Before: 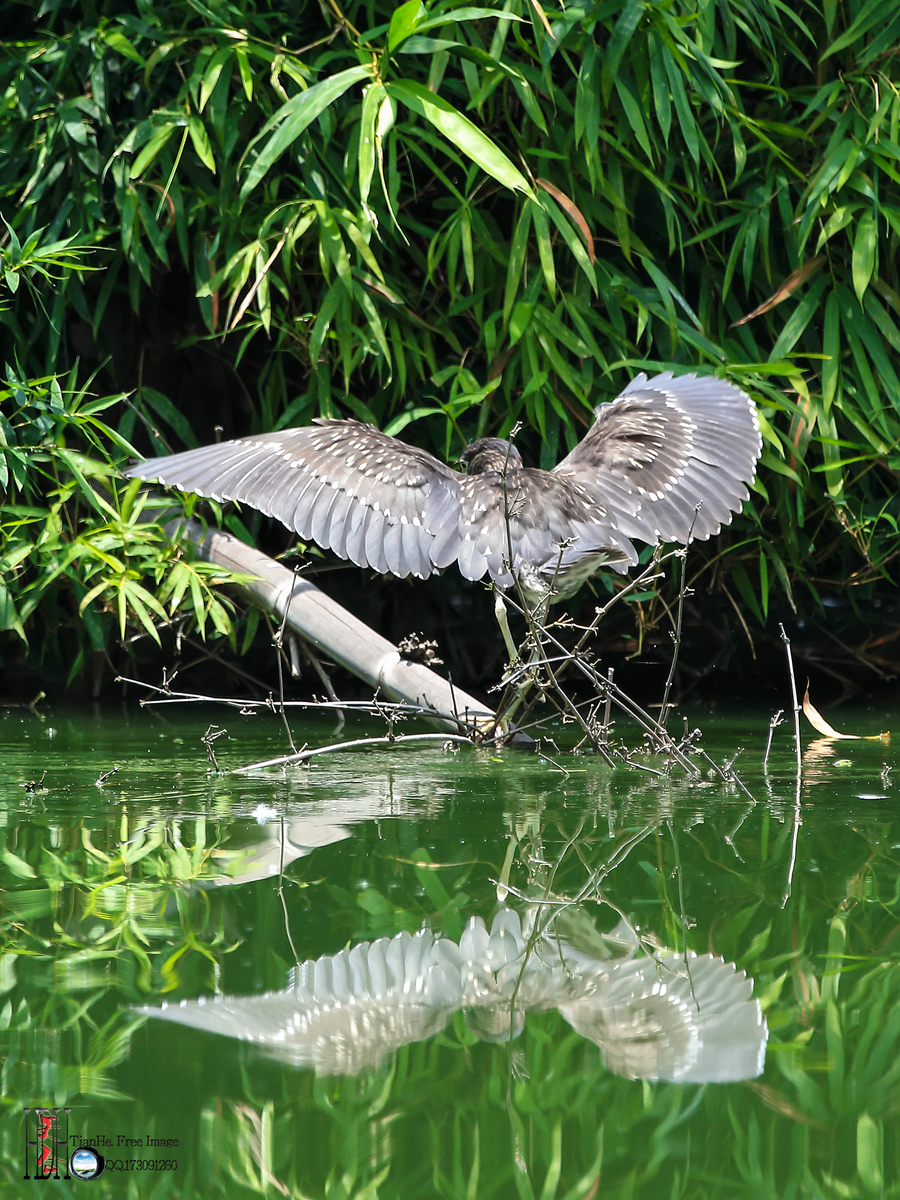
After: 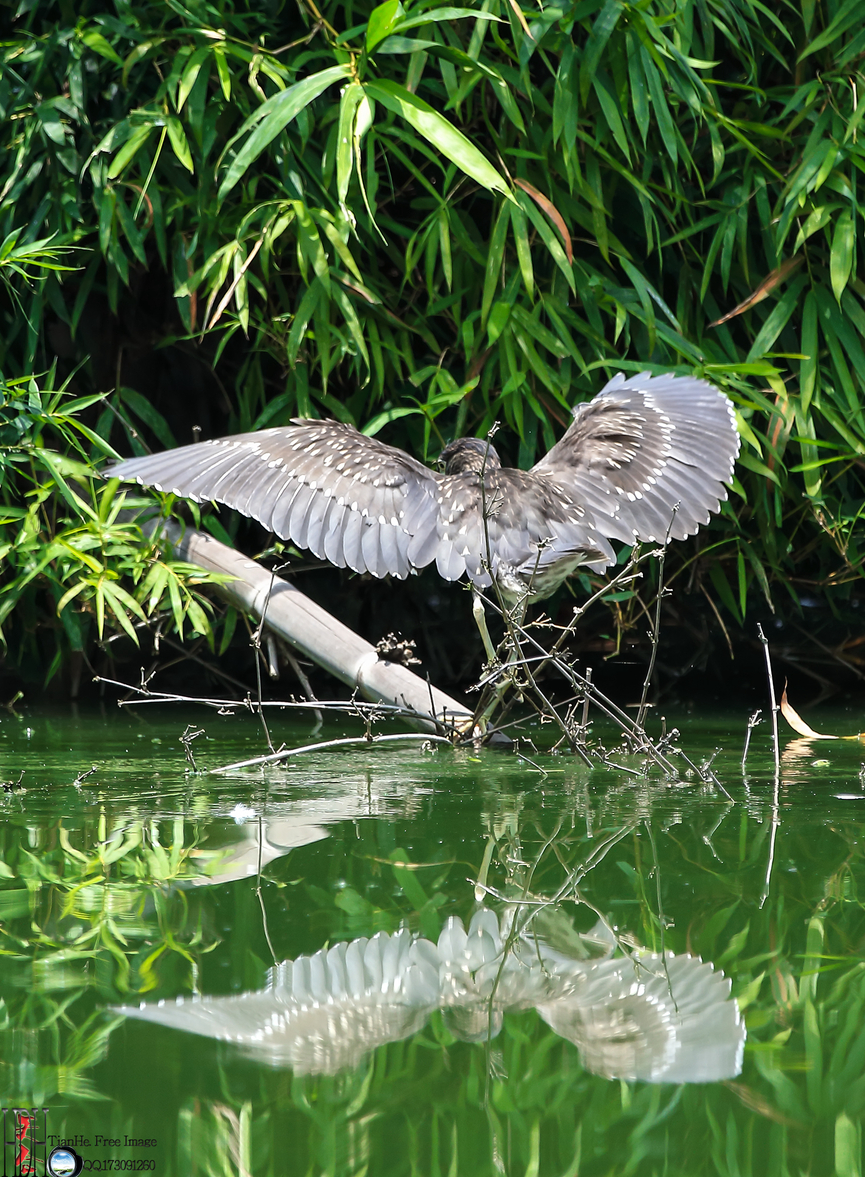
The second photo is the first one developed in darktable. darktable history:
crop and rotate: left 2.549%, right 1.268%, bottom 1.86%
